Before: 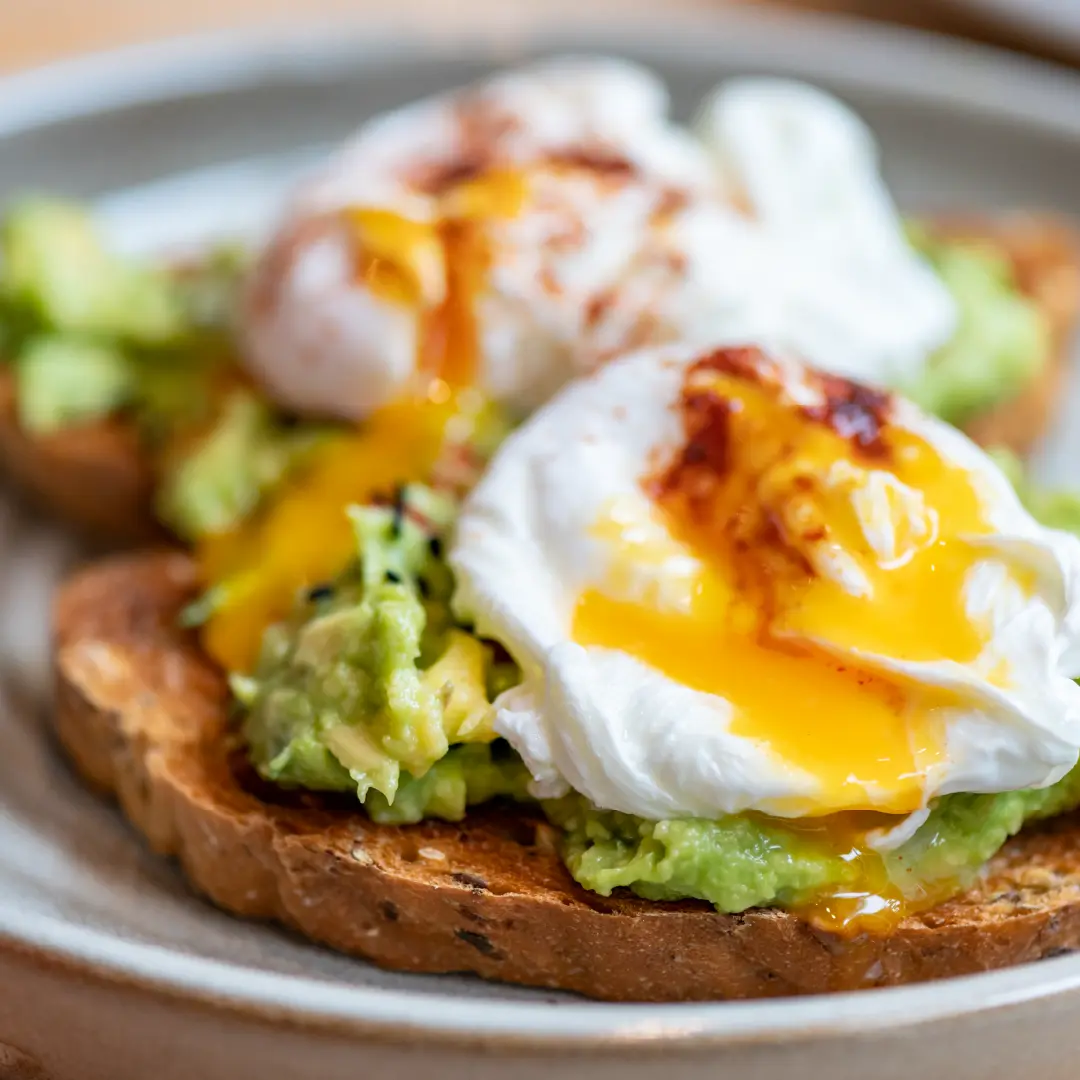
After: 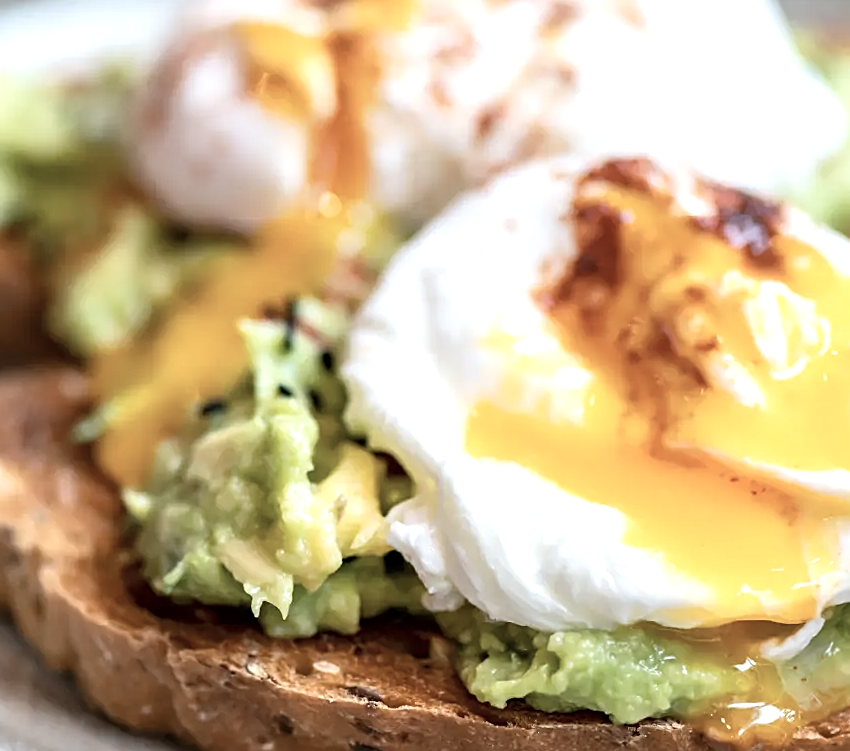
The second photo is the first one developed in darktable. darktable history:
crop: left 9.712%, top 16.928%, right 10.845%, bottom 12.332%
rotate and perspective: rotation -0.45°, automatic cropping original format, crop left 0.008, crop right 0.992, crop top 0.012, crop bottom 0.988
sharpen: on, module defaults
exposure: black level correction 0.001, exposure 0.5 EV, compensate exposure bias true, compensate highlight preservation false
contrast brightness saturation: contrast 0.1, saturation -0.36
